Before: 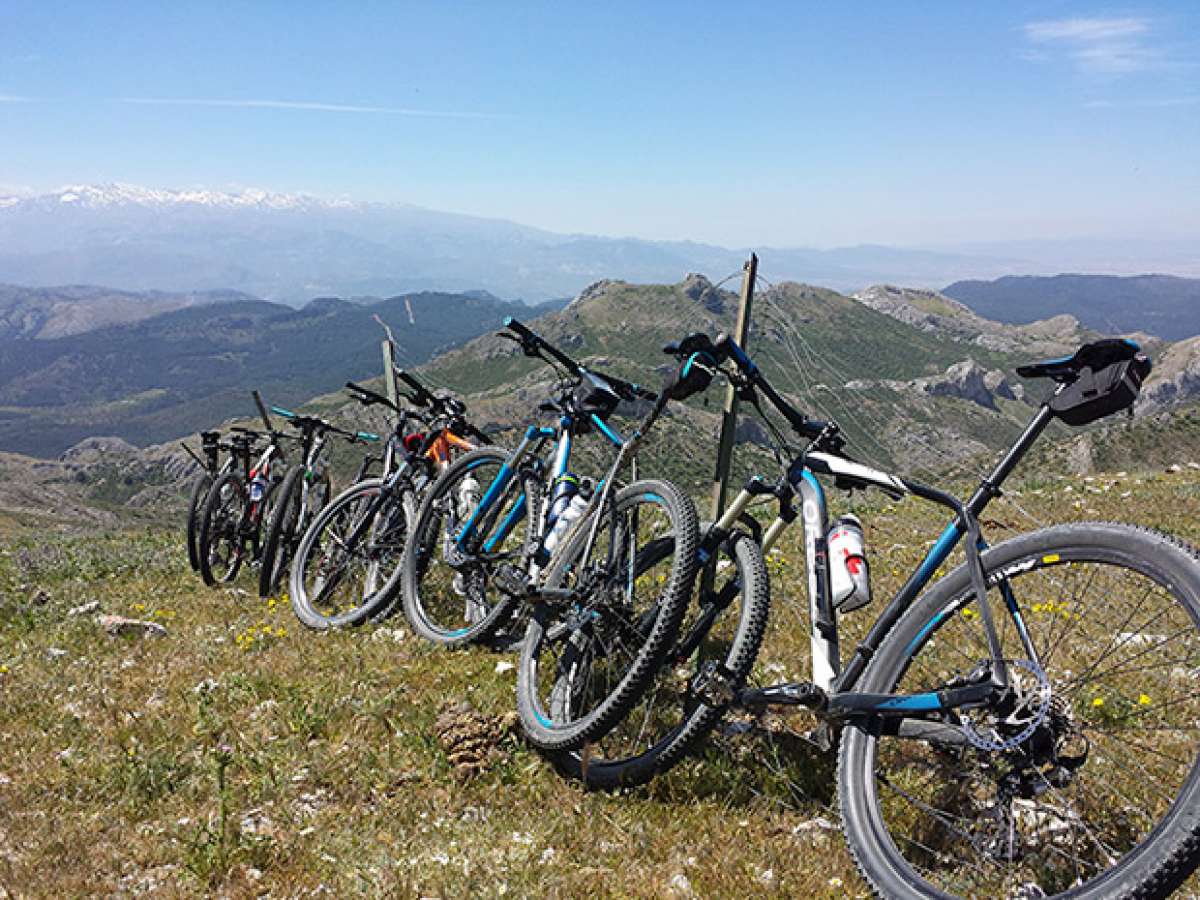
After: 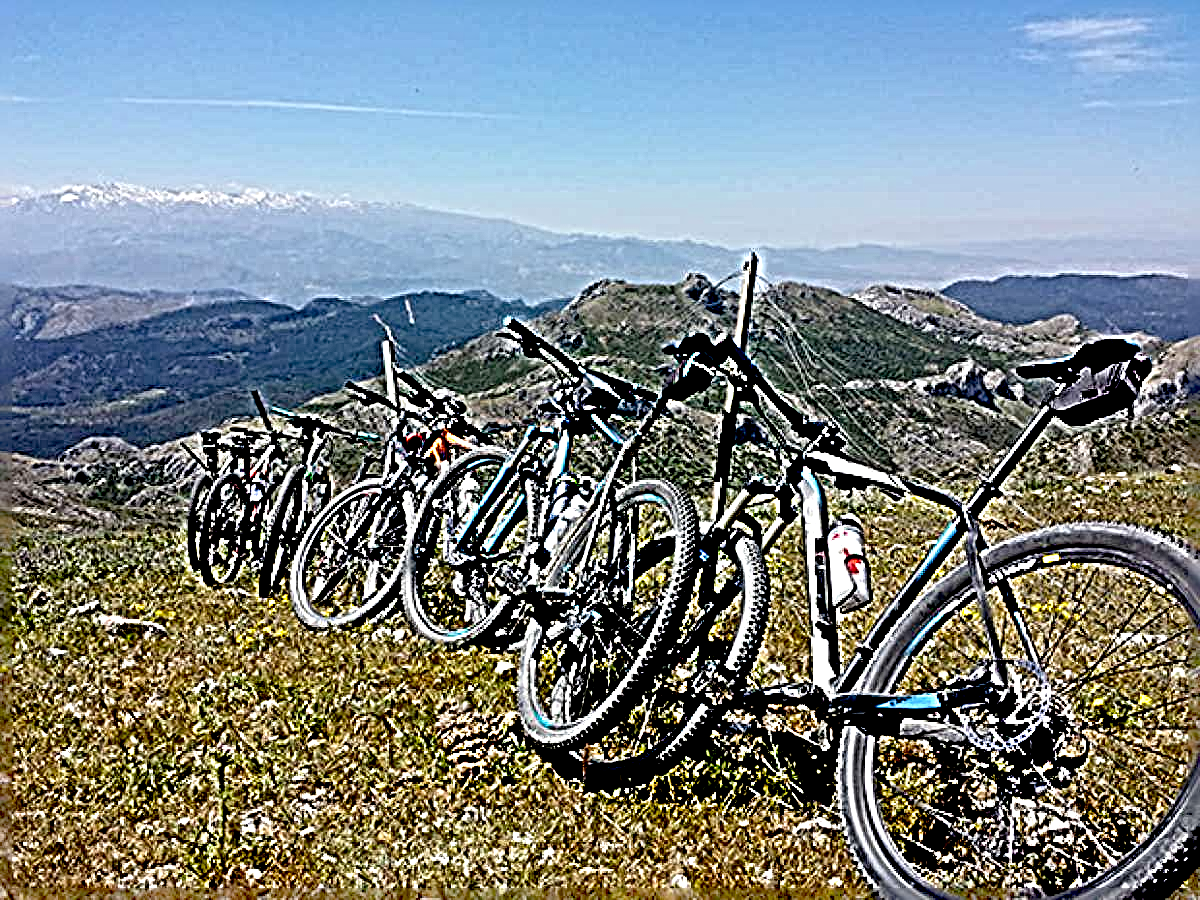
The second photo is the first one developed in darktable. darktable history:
exposure: black level correction 0.056, exposure -0.037 EV, compensate highlight preservation false
sharpen: radius 6.249, amount 1.81, threshold 0.067
